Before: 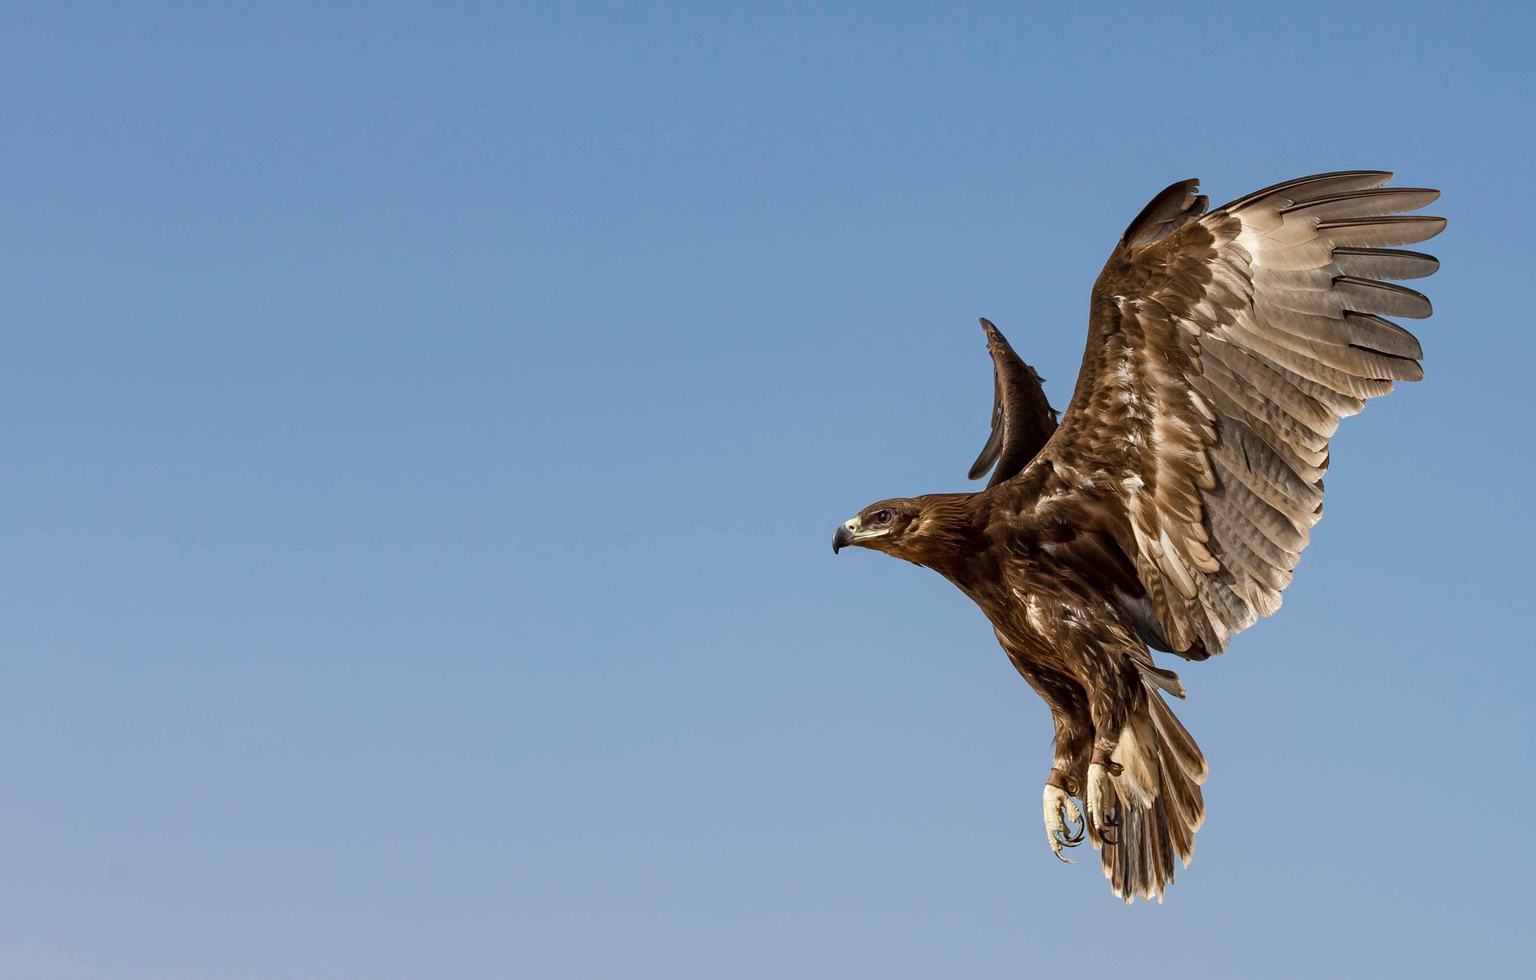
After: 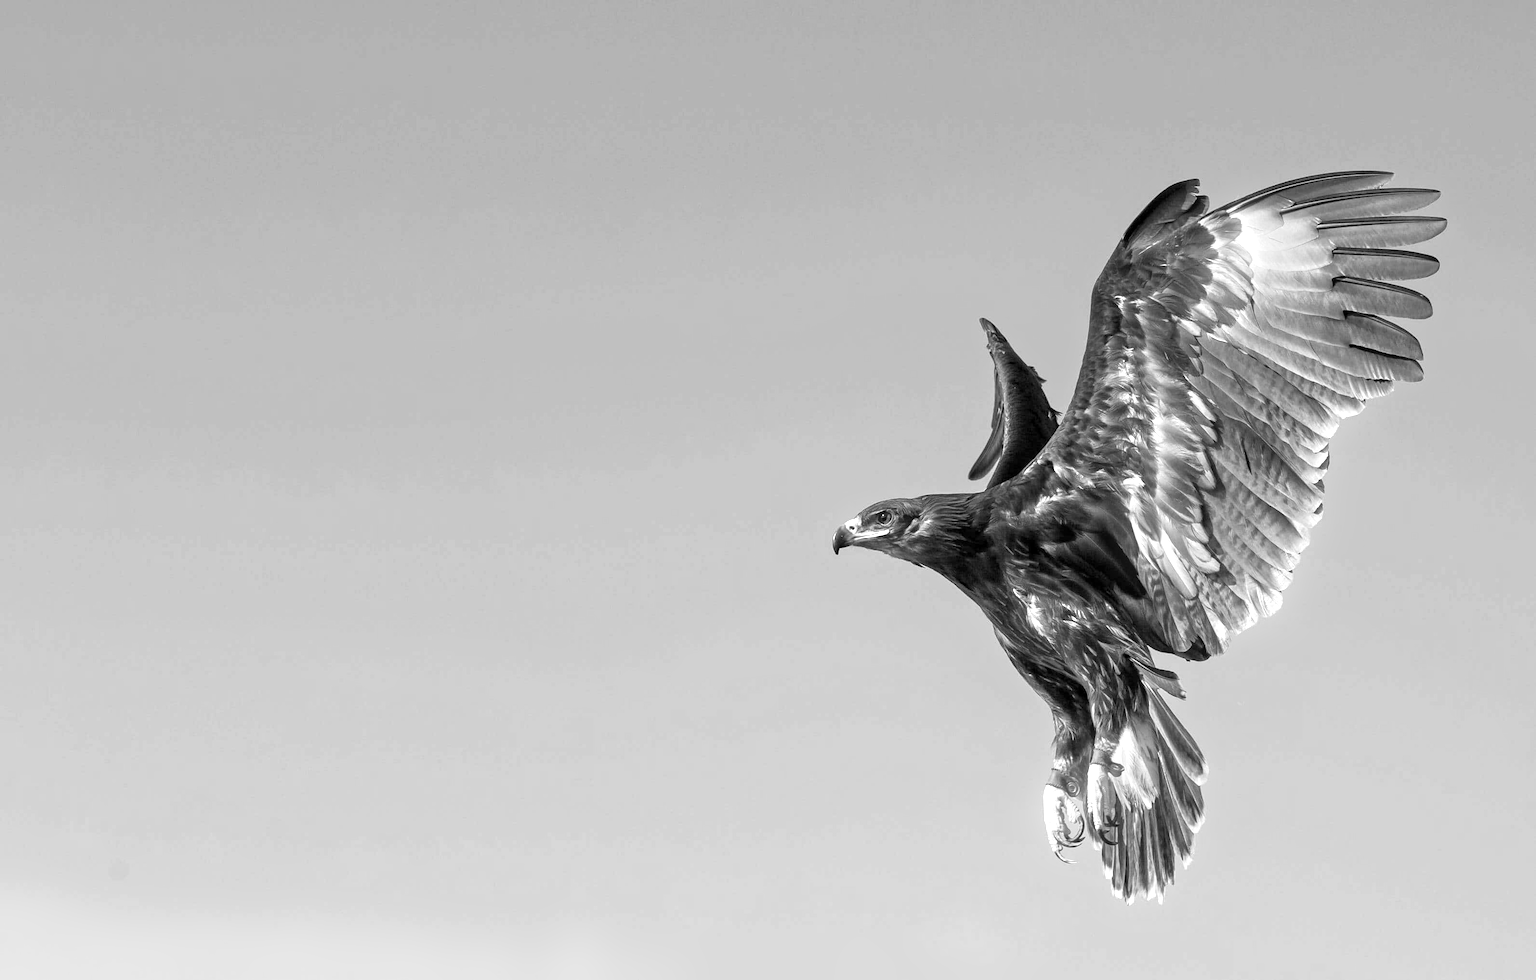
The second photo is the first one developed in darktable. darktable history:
bloom: size 9%, threshold 100%, strength 7%
monochrome: a -74.22, b 78.2
exposure: black level correction 0.001, exposure 1.116 EV, compensate highlight preservation false
